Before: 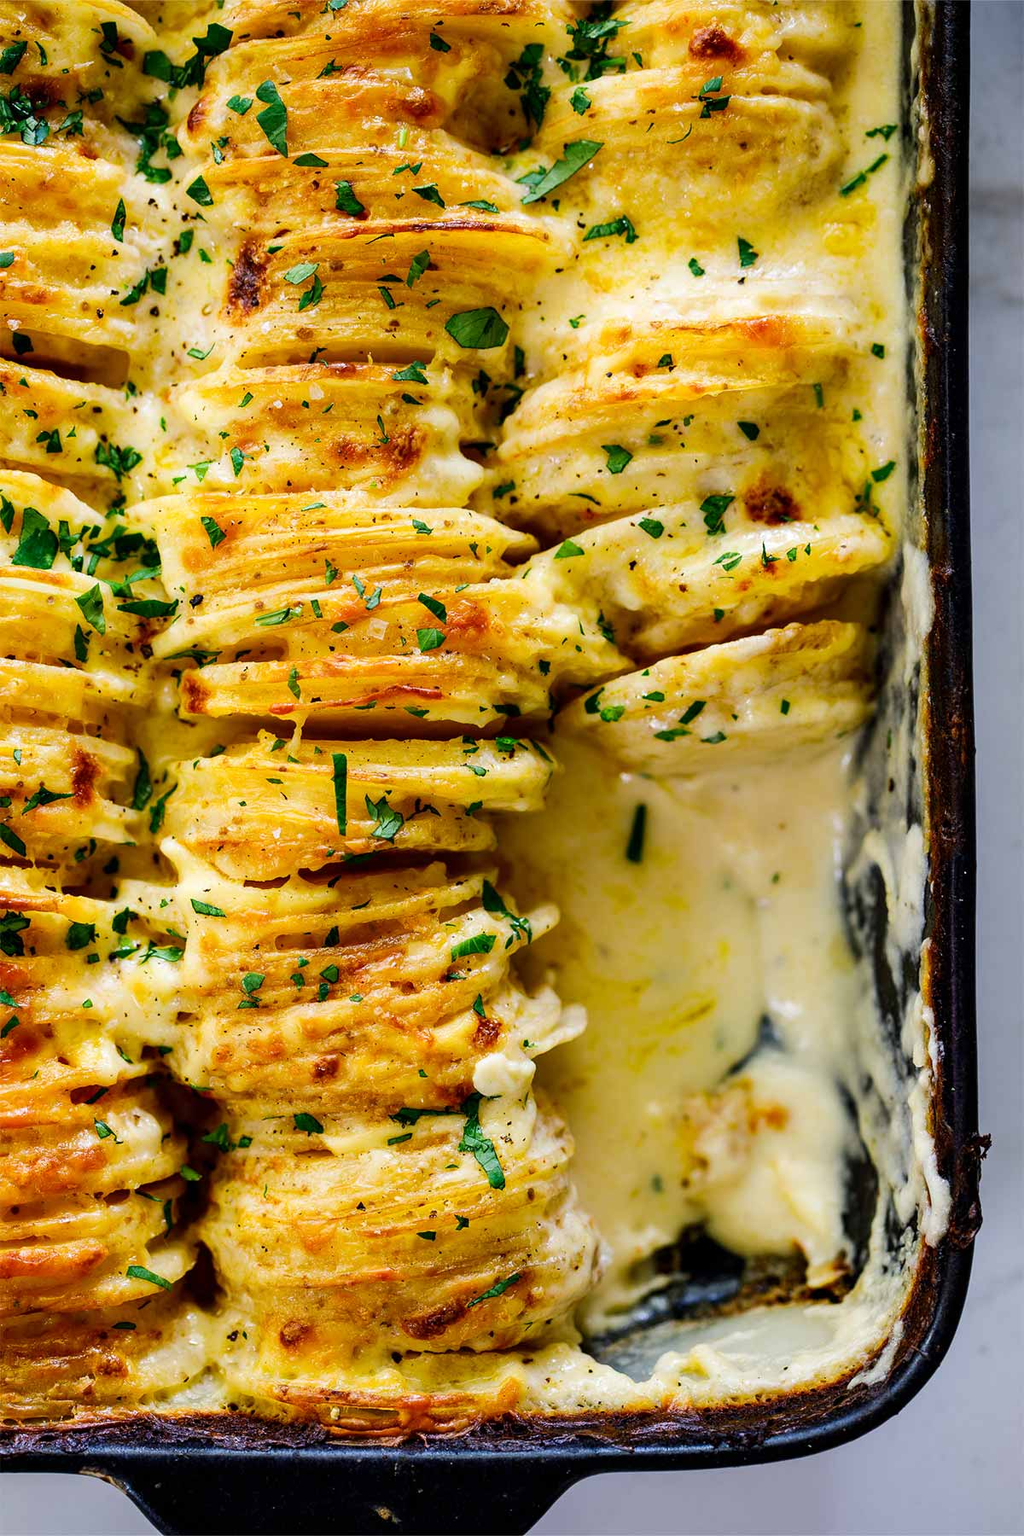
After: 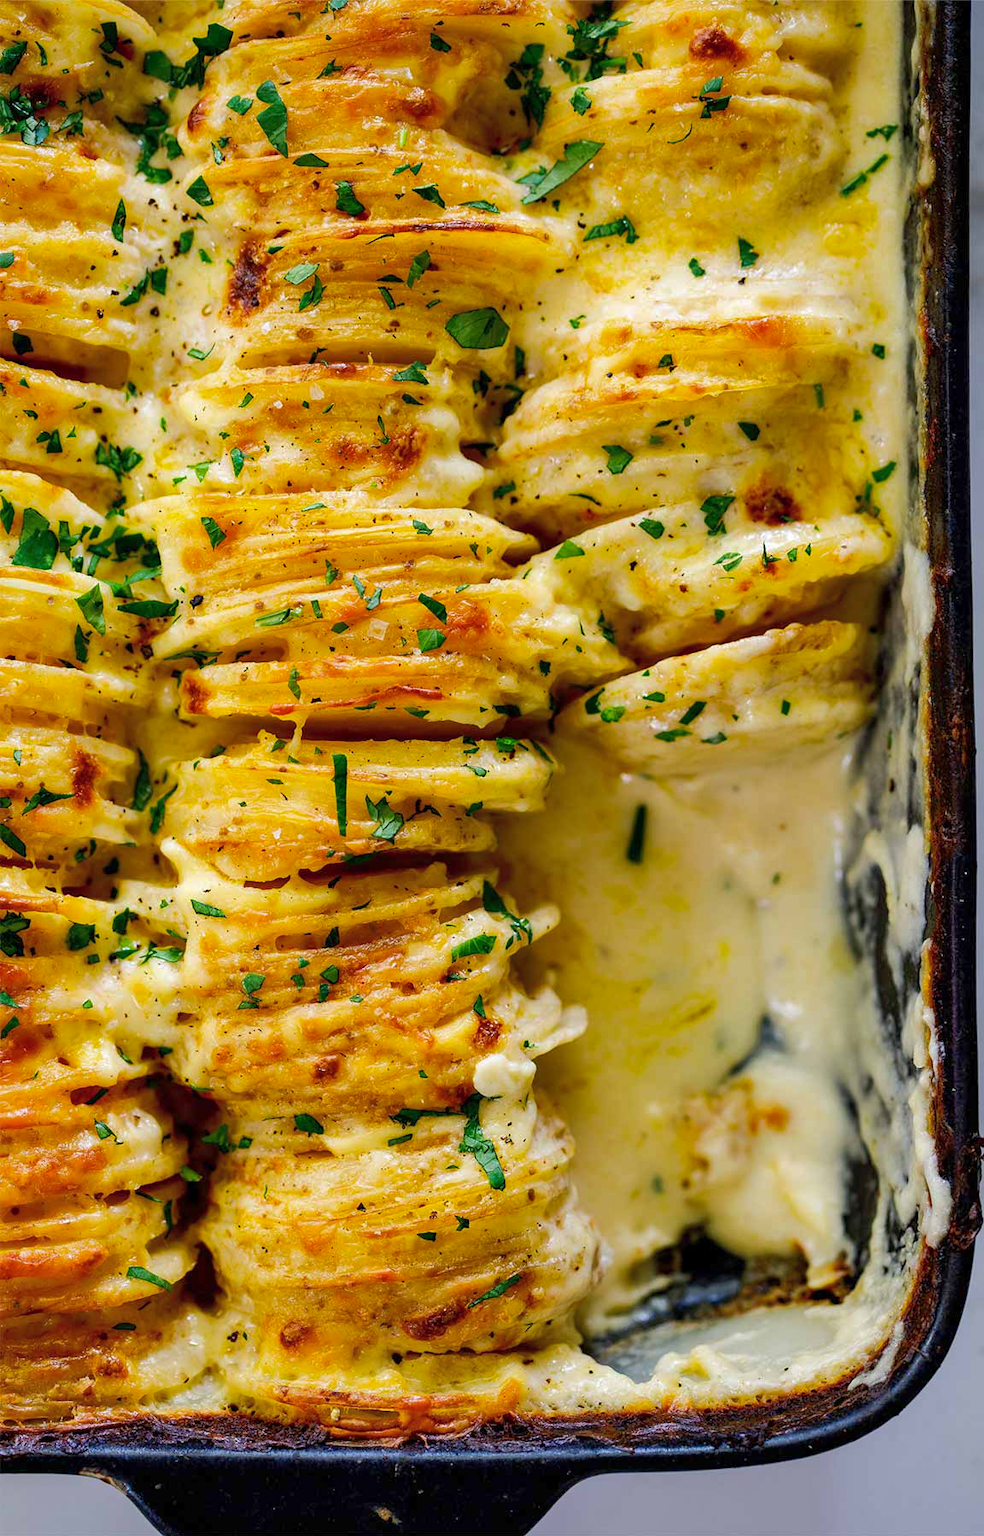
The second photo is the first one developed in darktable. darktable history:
crop: right 3.867%, bottom 0.038%
shadows and highlights: on, module defaults
